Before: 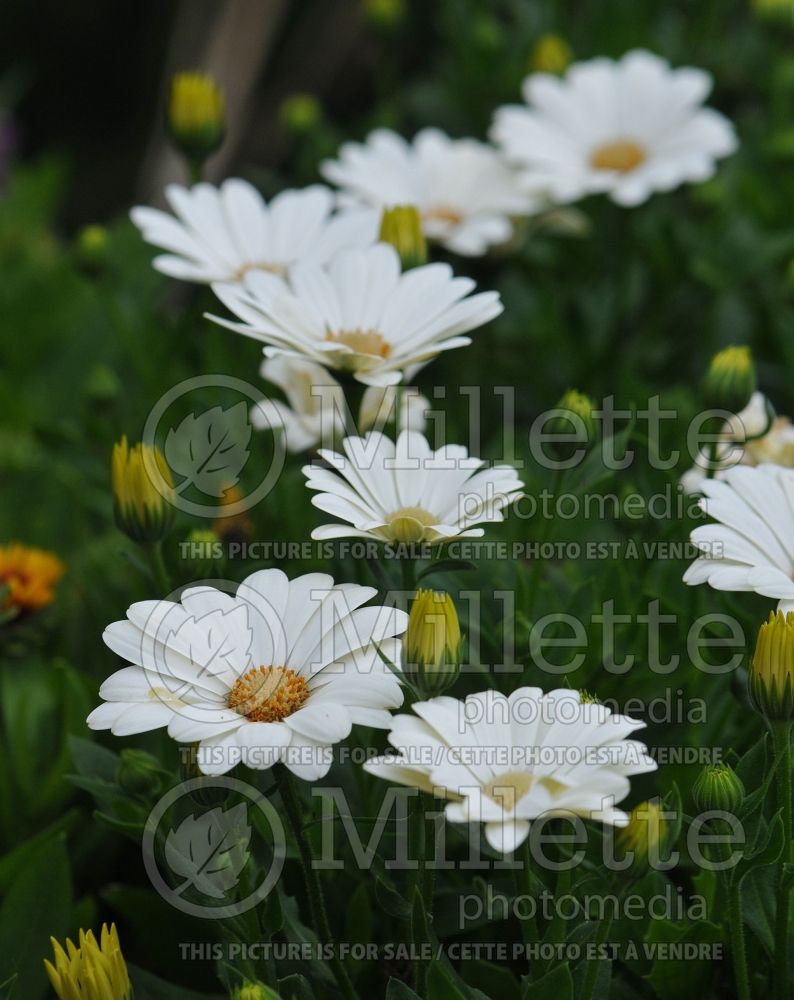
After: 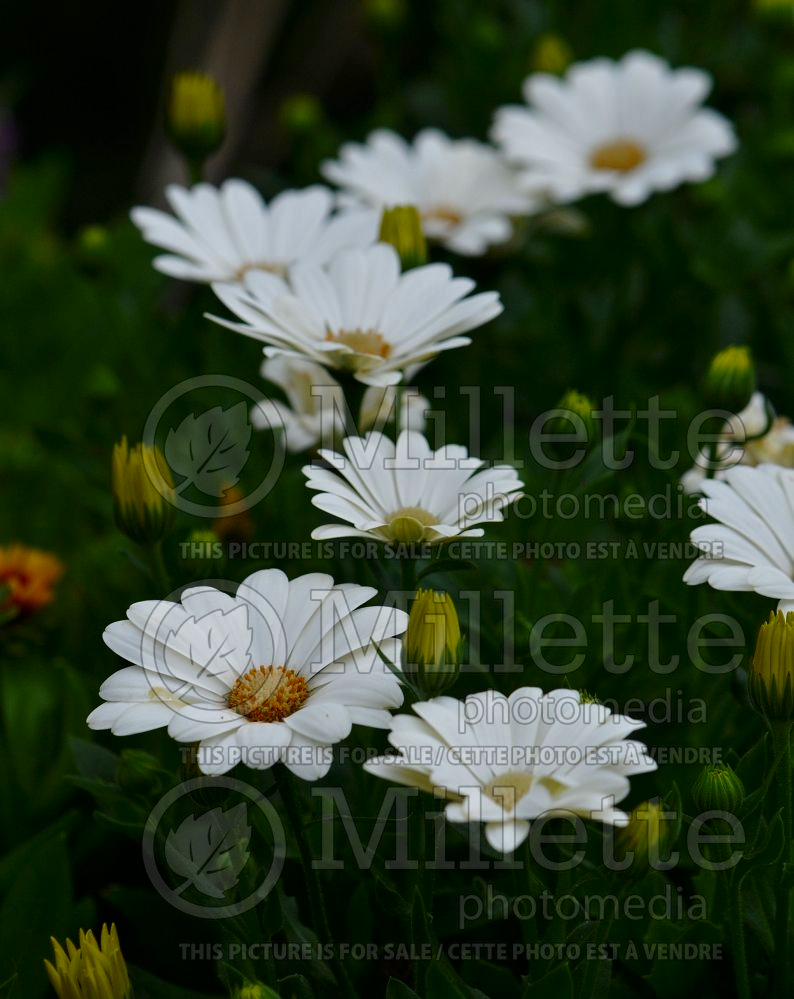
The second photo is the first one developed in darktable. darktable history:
contrast brightness saturation: brightness -0.2, saturation 0.08
crop: bottom 0.071%
